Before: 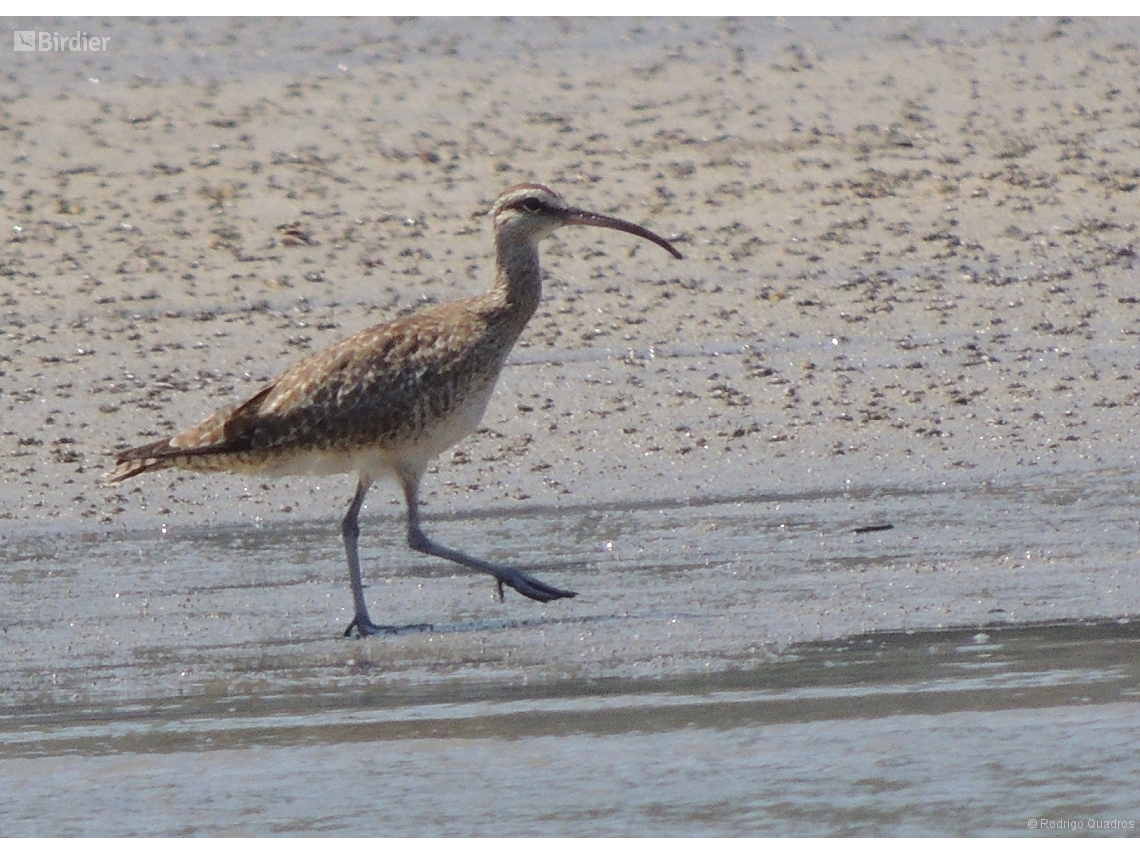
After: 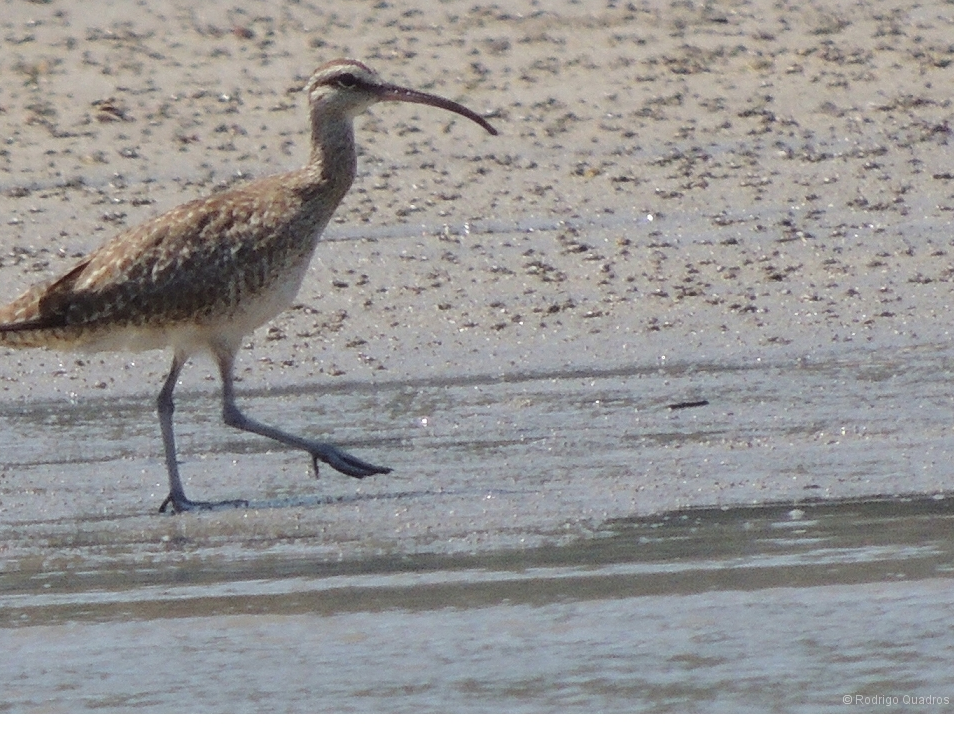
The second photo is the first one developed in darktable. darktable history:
contrast brightness saturation: saturation -0.046
crop: left 16.27%, top 14.56%
